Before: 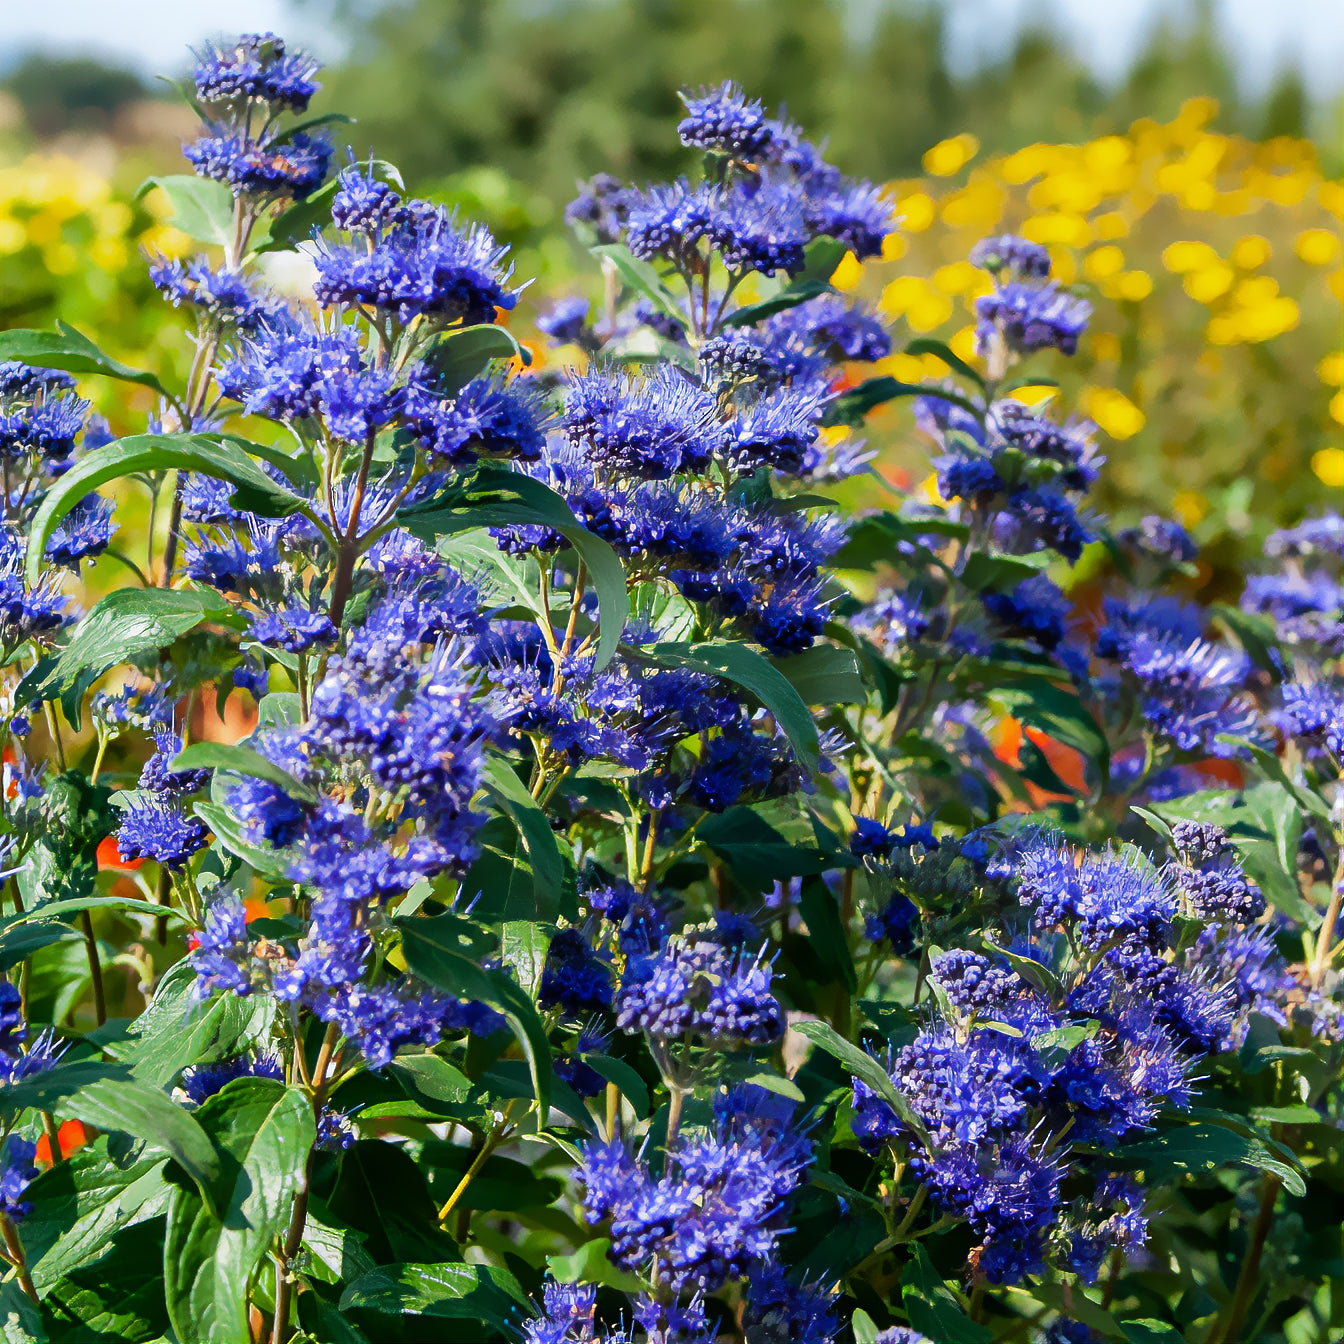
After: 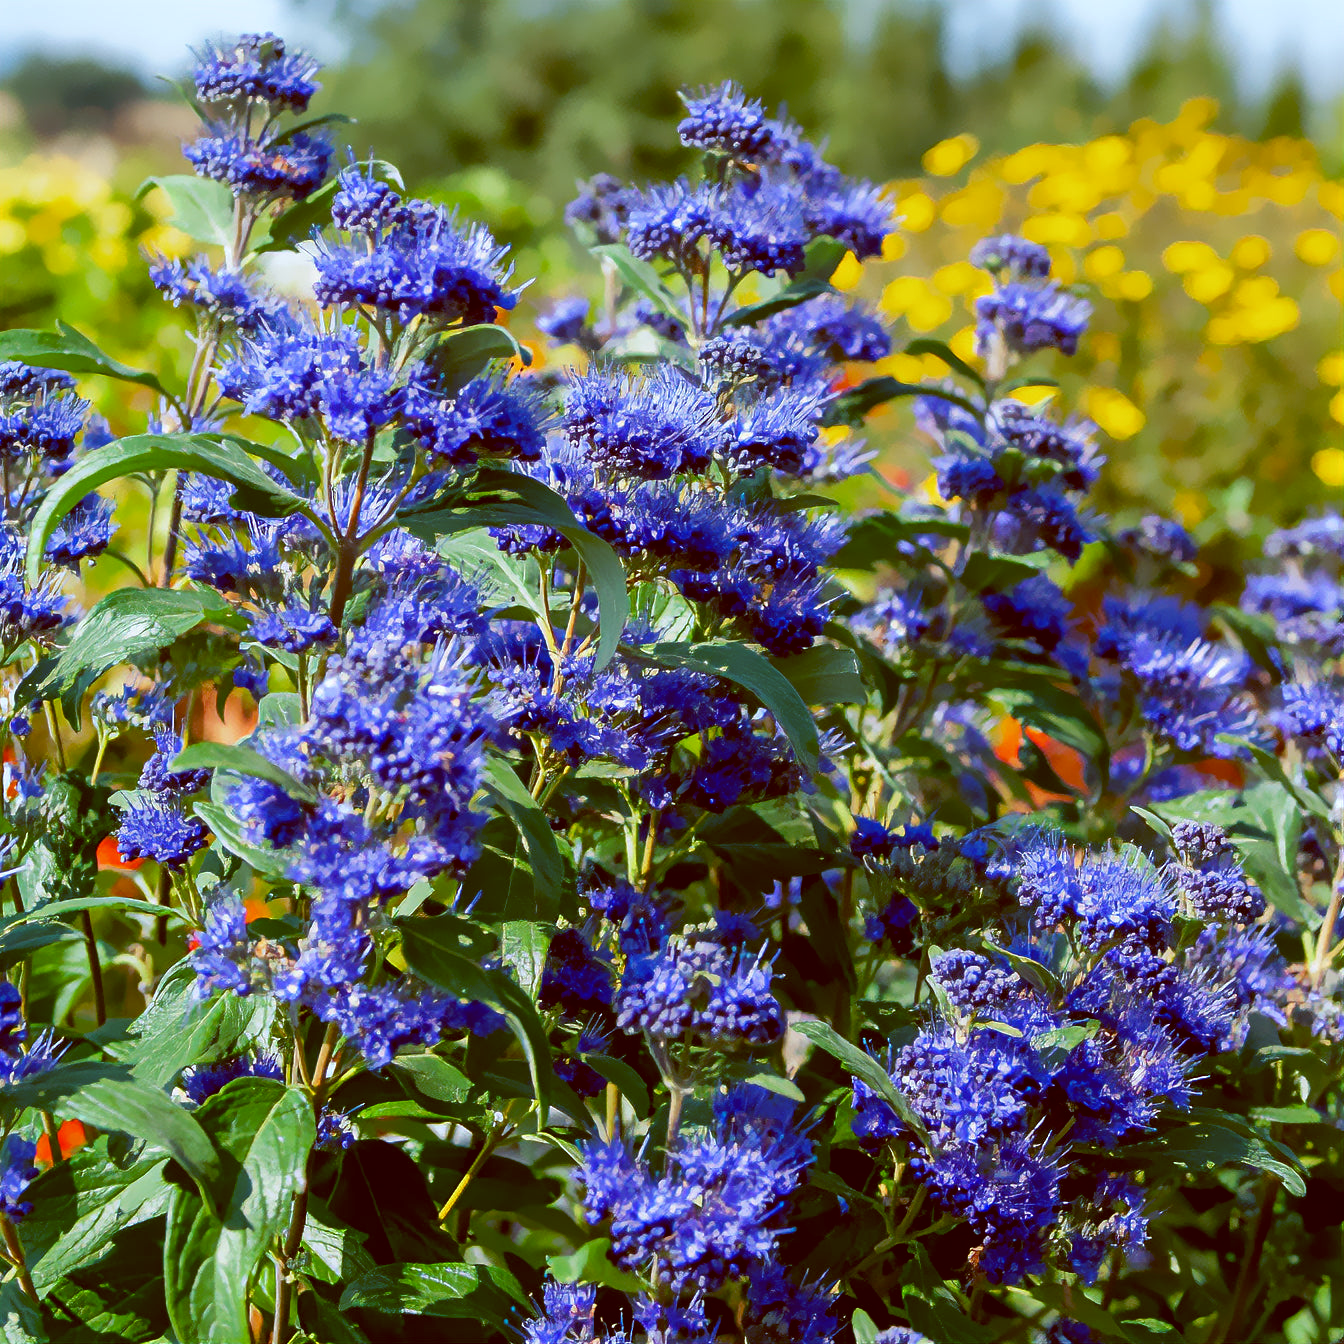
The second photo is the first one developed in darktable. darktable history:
white balance: red 0.978, blue 0.999
color balance: lift [1, 1.015, 1.004, 0.985], gamma [1, 0.958, 0.971, 1.042], gain [1, 0.956, 0.977, 1.044]
